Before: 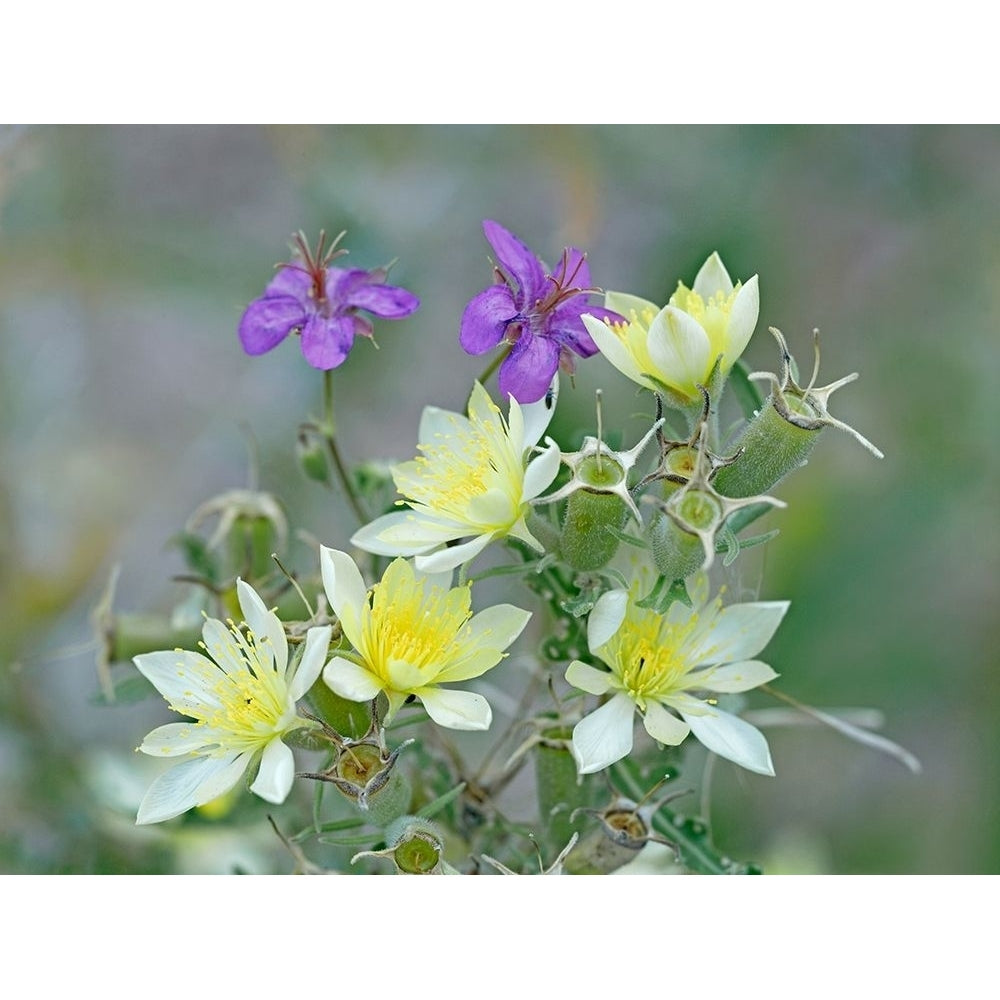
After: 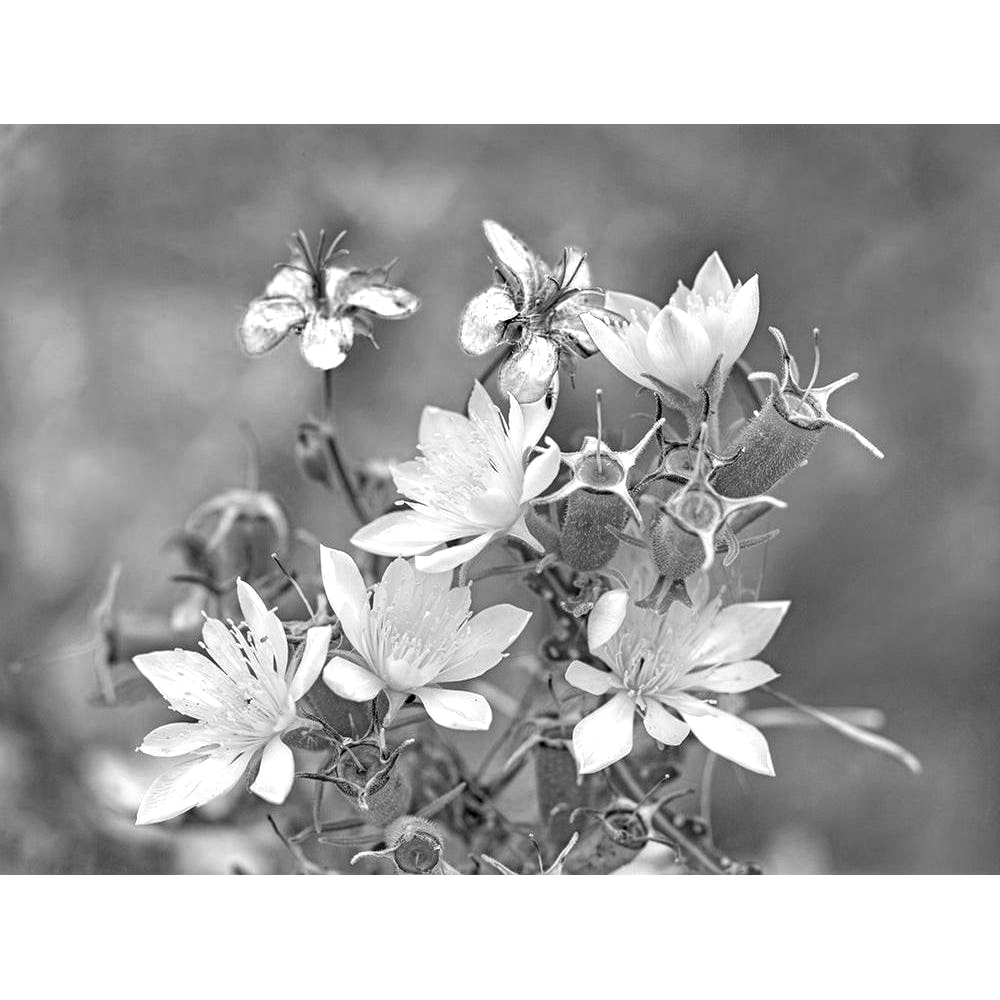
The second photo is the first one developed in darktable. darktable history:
local contrast: highlights 60%, shadows 59%, detail 160%
exposure: exposure 0.126 EV, compensate exposure bias true, compensate highlight preservation false
color zones: curves: ch0 [(0, 0.613) (0.01, 0.613) (0.245, 0.448) (0.498, 0.529) (0.642, 0.665) (0.879, 0.777) (0.99, 0.613)]; ch1 [(0, 0) (0.143, 0) (0.286, 0) (0.429, 0) (0.571, 0) (0.714, 0) (0.857, 0)]
